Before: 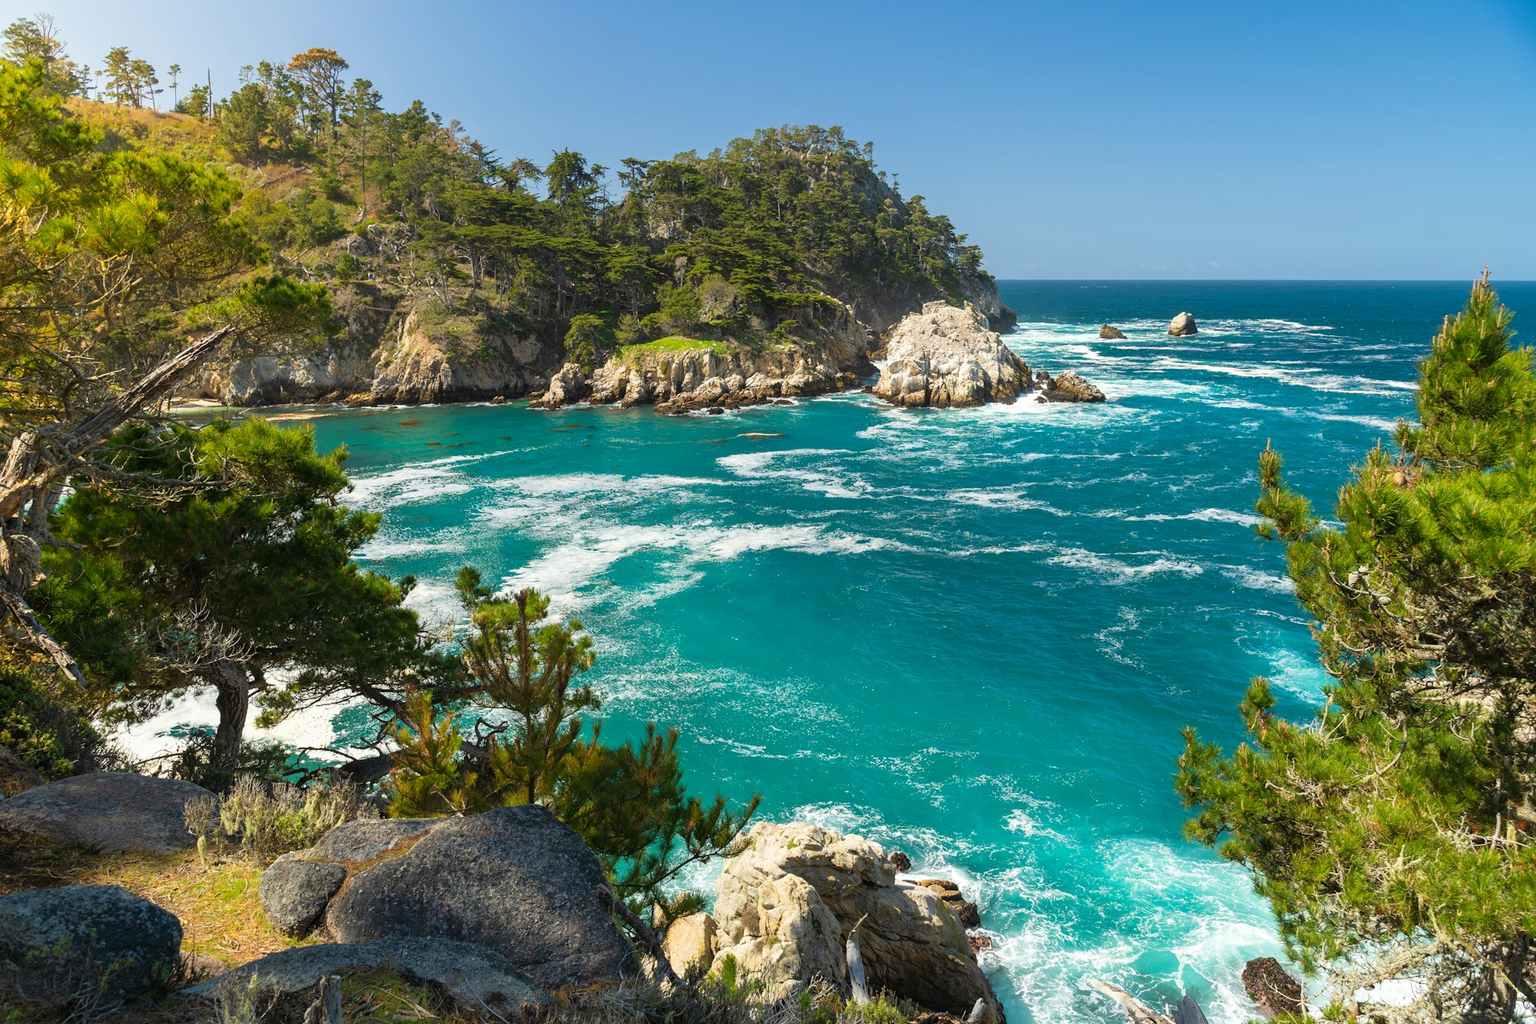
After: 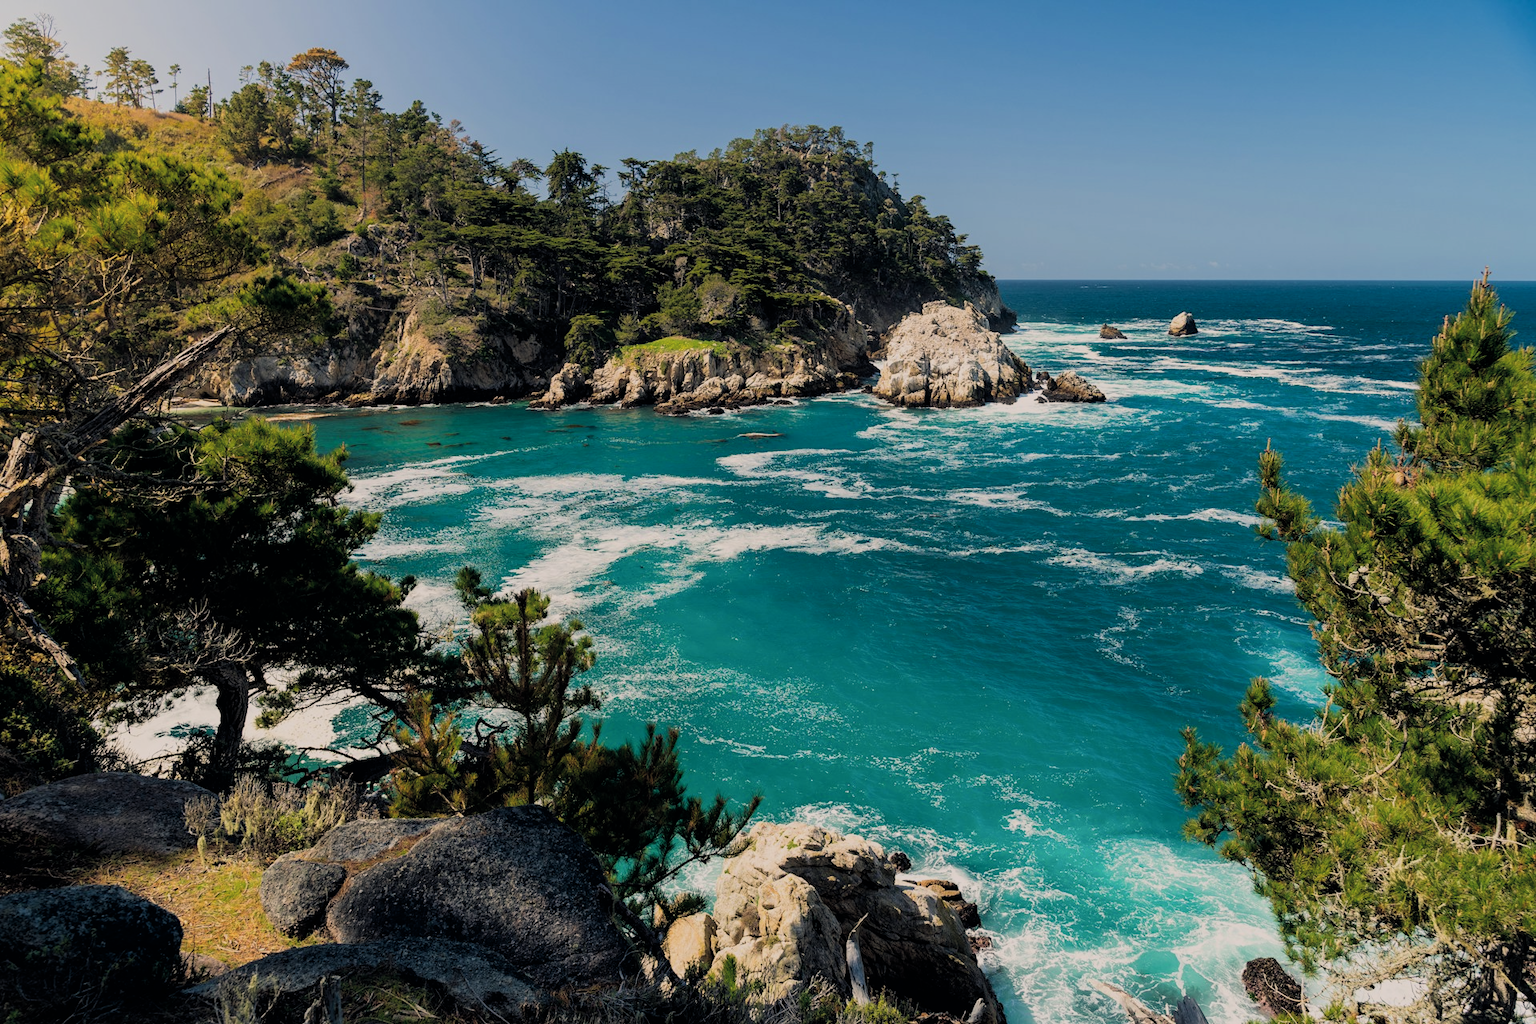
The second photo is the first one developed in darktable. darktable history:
filmic rgb: black relative exposure -5 EV, white relative exposure 3.5 EV, hardness 3.19, contrast 1.2, highlights saturation mix -50%
exposure: exposure -0.462 EV, compensate highlight preservation false
color balance rgb: shadows lift › hue 87.51°, highlights gain › chroma 3.21%, highlights gain › hue 55.1°, global offset › chroma 0.15%, global offset › hue 253.66°, linear chroma grading › global chroma 0.5%
